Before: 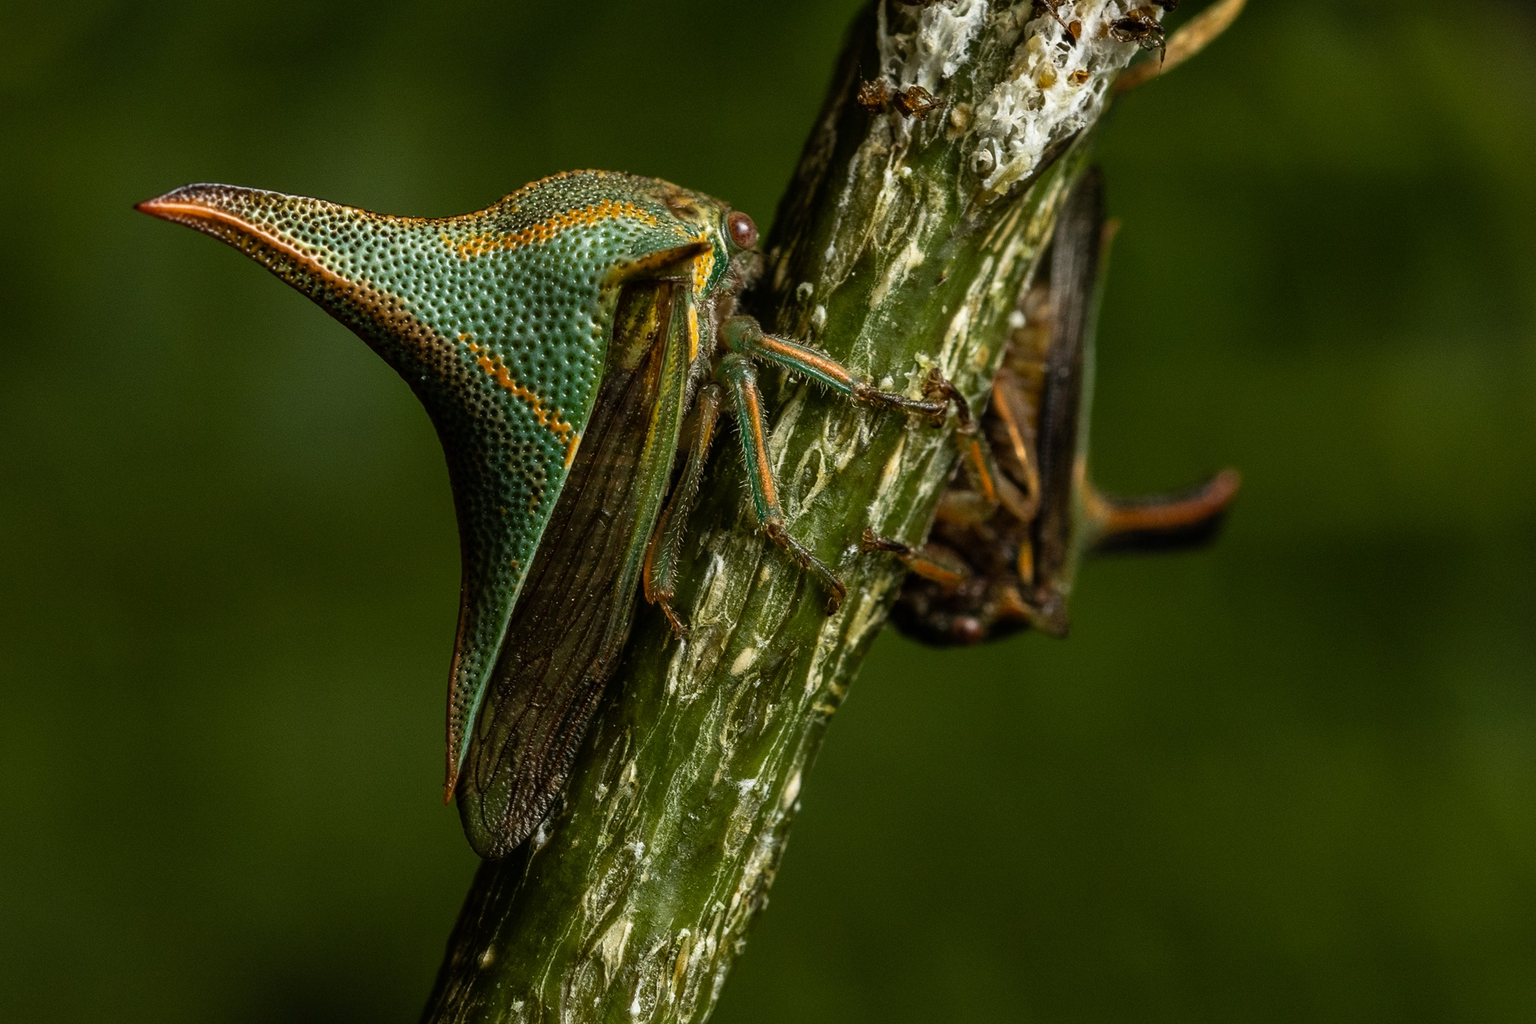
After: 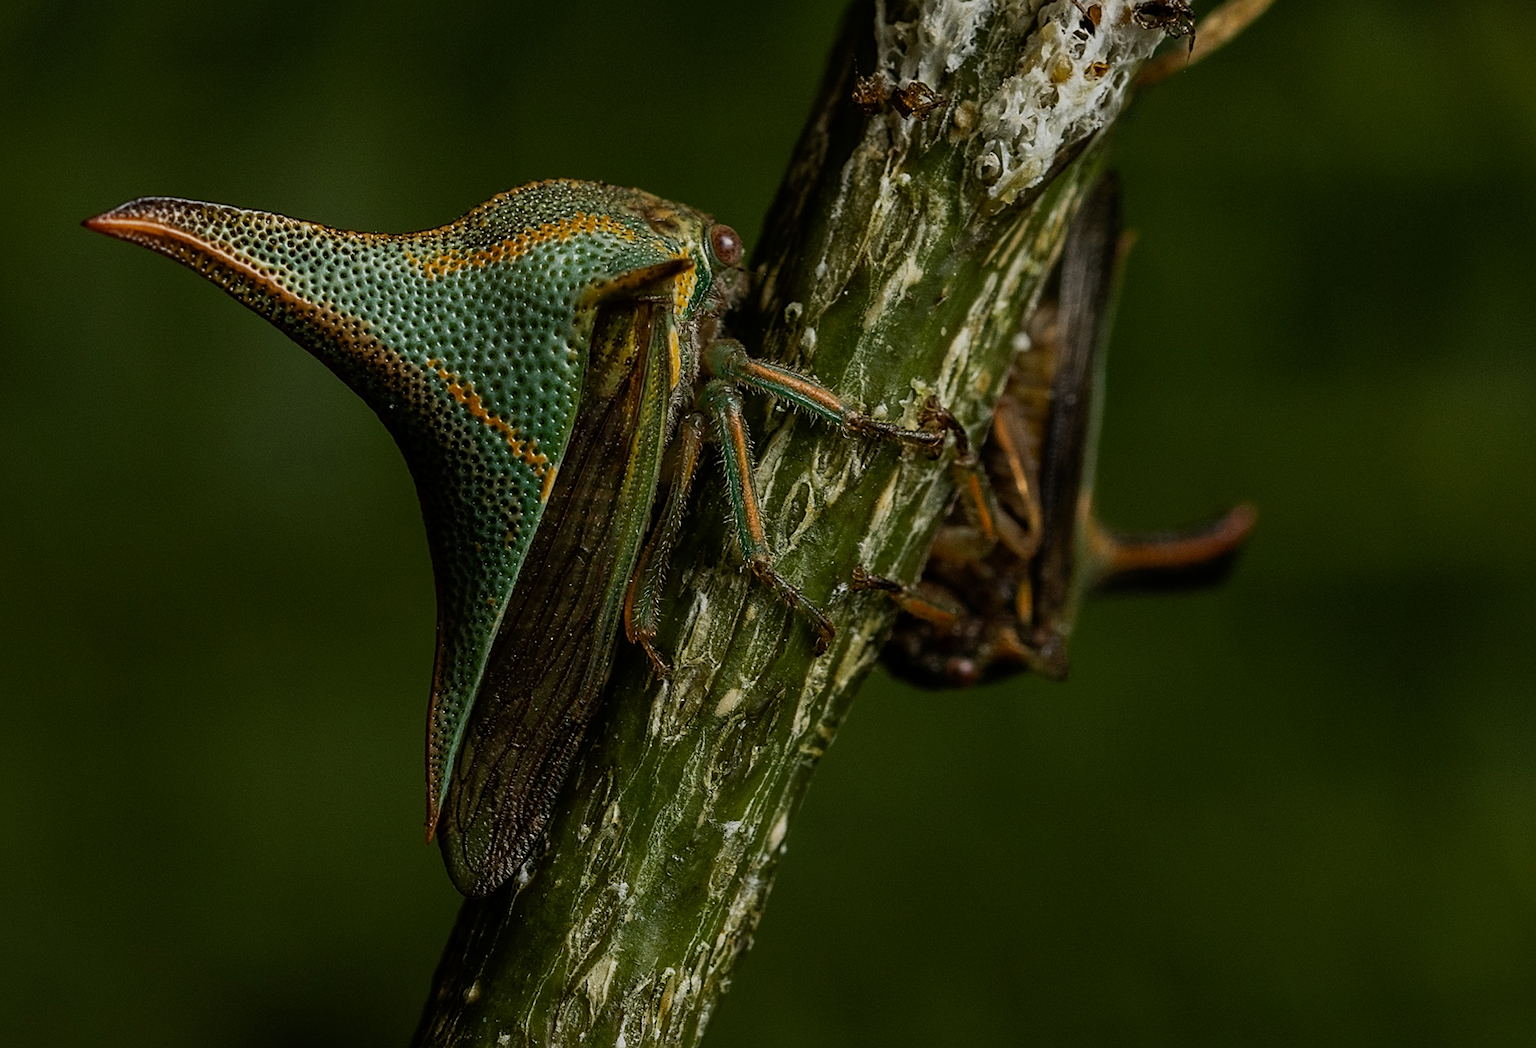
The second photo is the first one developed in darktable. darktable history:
exposure: black level correction 0, exposure -0.766 EV, compensate highlight preservation false
sharpen: on, module defaults
rotate and perspective: rotation 0.074°, lens shift (vertical) 0.096, lens shift (horizontal) -0.041, crop left 0.043, crop right 0.952, crop top 0.024, crop bottom 0.979
